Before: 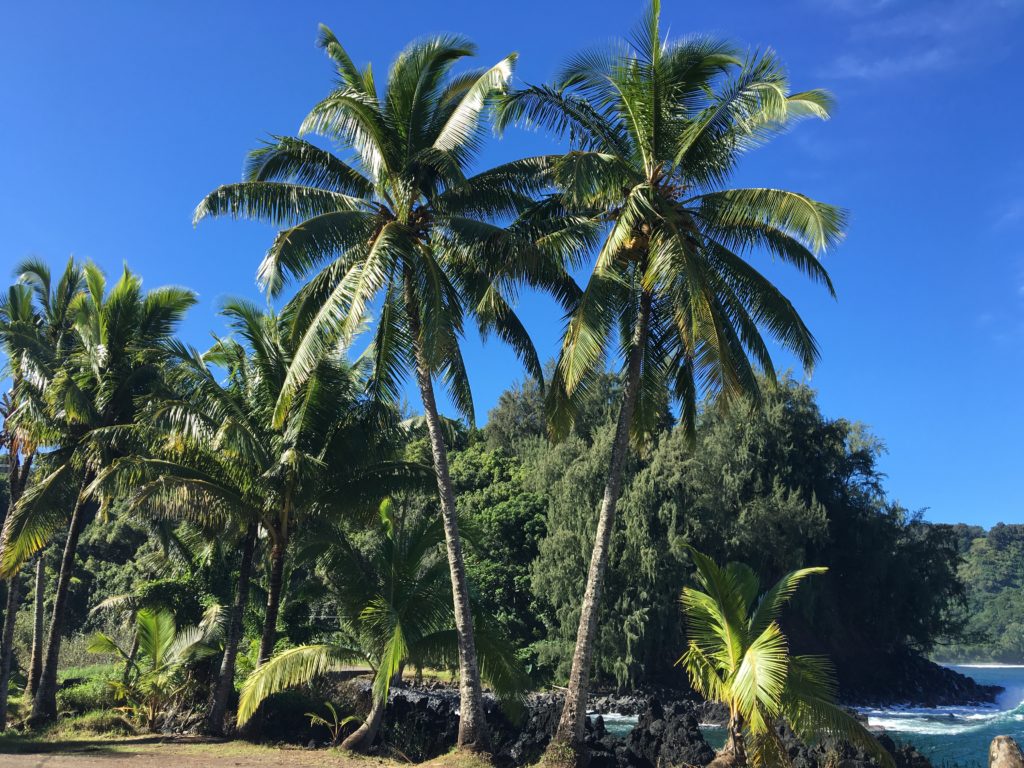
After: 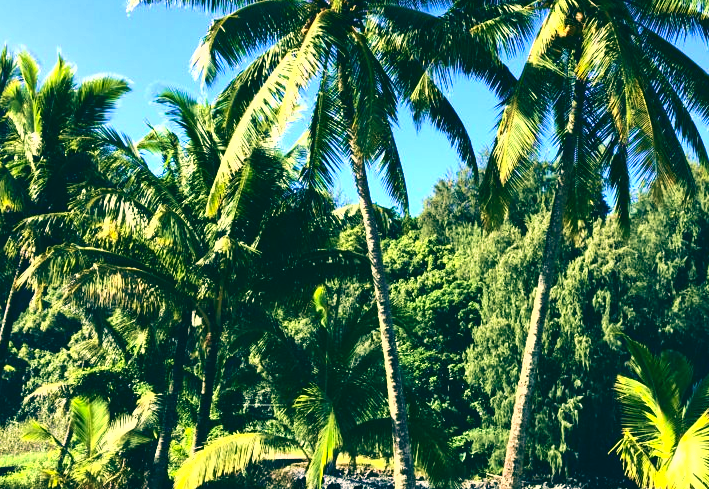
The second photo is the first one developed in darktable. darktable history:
crop: left 6.488%, top 27.668%, right 24.183%, bottom 8.656%
velvia: strength 45%
exposure: black level correction 0, exposure 1.2 EV, compensate exposure bias true, compensate highlight preservation false
white balance: emerald 1
contrast brightness saturation: contrast 0.19, brightness -0.11, saturation 0.21
color balance: lift [1.005, 0.99, 1.007, 1.01], gamma [1, 0.979, 1.011, 1.021], gain [0.923, 1.098, 1.025, 0.902], input saturation 90.45%, contrast 7.73%, output saturation 105.91%
shadows and highlights: low approximation 0.01, soften with gaussian
